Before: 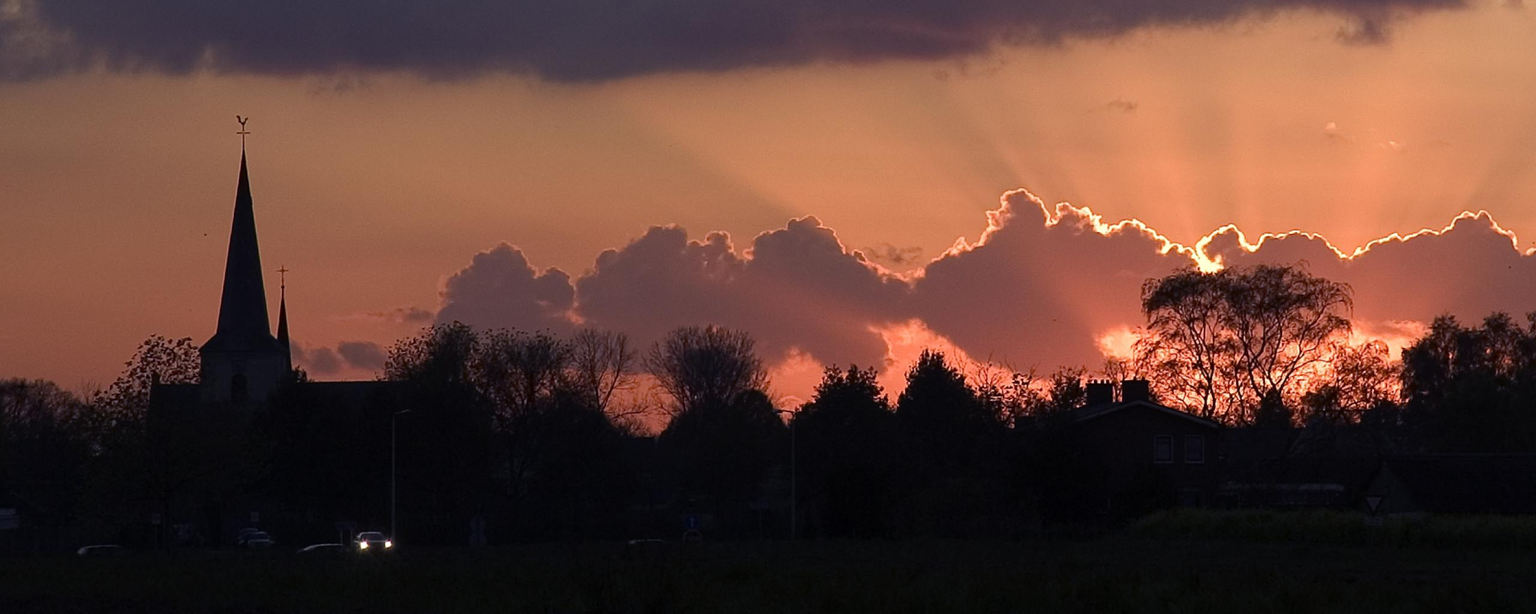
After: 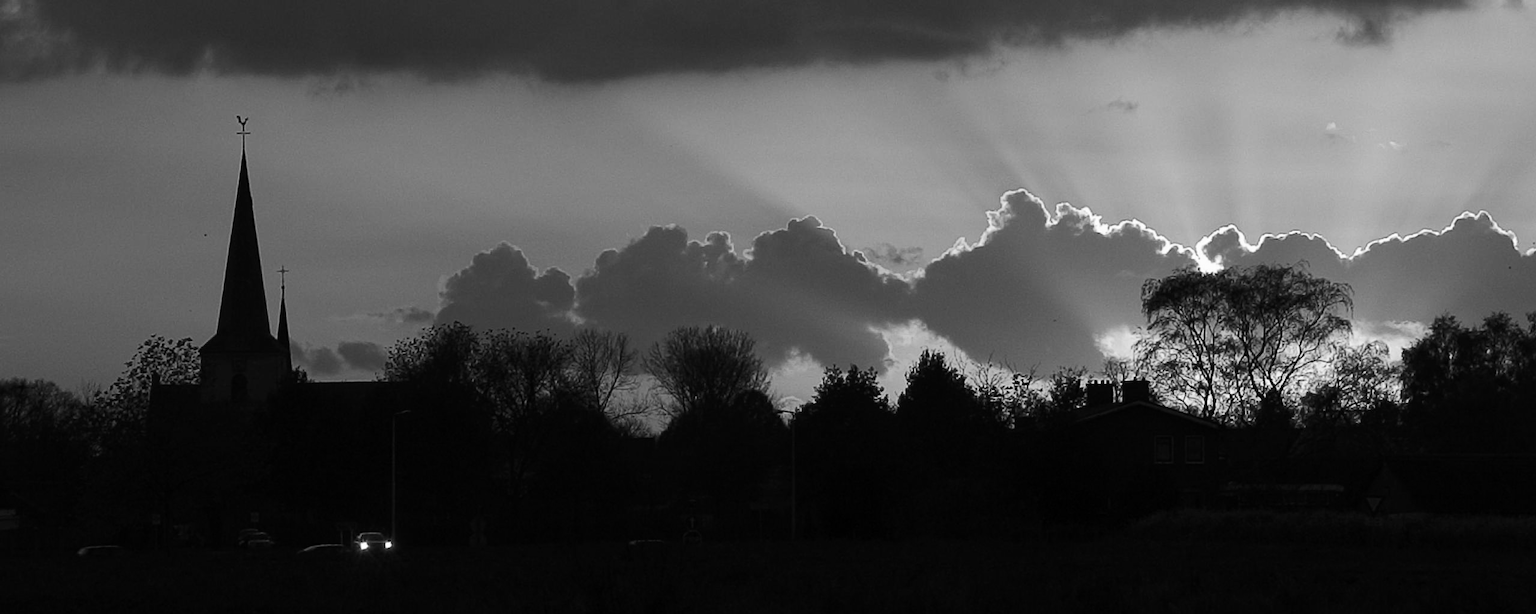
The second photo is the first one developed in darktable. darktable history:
contrast brightness saturation: contrast 0.15, brightness -0.01, saturation 0.1
monochrome: size 3.1
